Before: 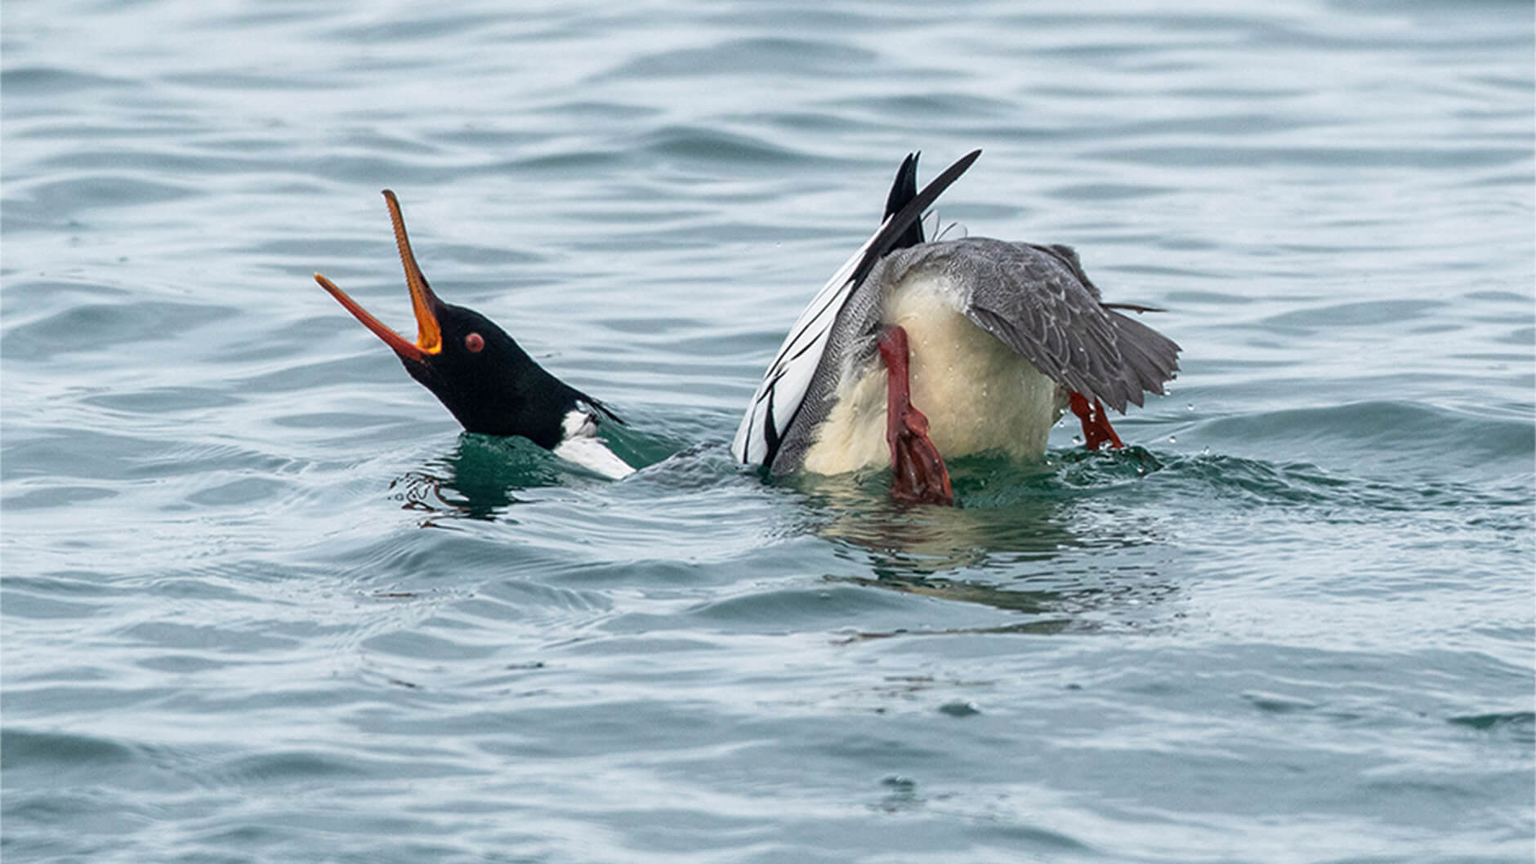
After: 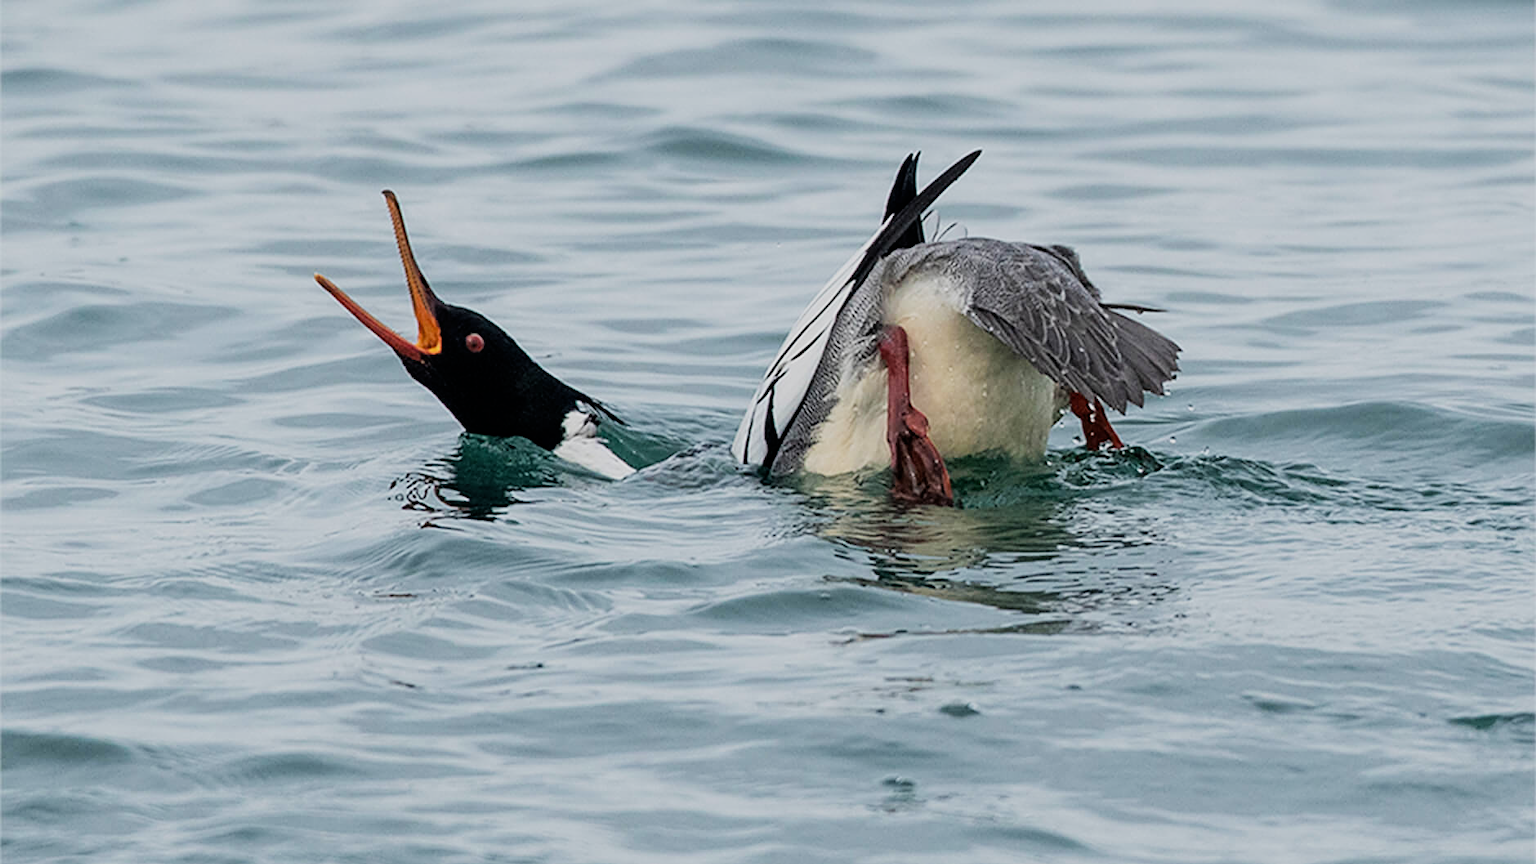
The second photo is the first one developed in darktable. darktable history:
filmic rgb: black relative exposure -7.65 EV, white relative exposure 4.56 EV, hardness 3.61, contrast 1.058
sharpen: on, module defaults
